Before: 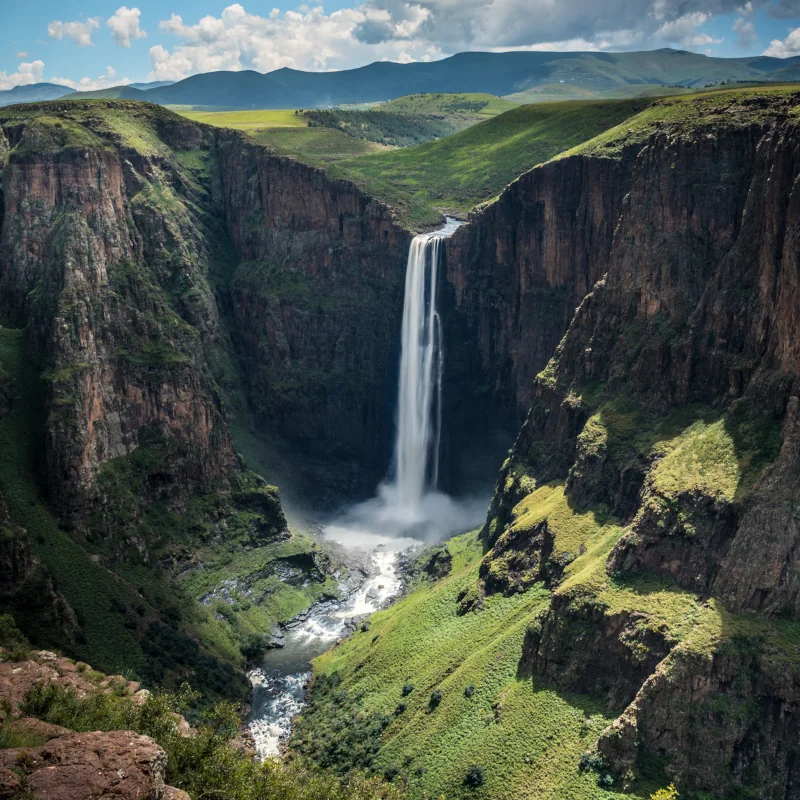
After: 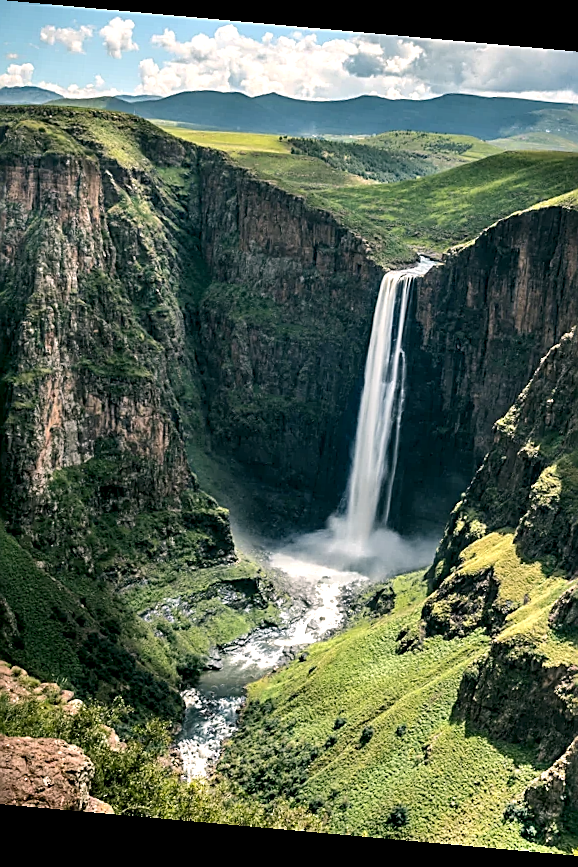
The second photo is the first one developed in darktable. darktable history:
crop and rotate: left 8.786%, right 24.548%
exposure: exposure 0.197 EV, compensate highlight preservation false
rotate and perspective: rotation 5.12°, automatic cropping off
sharpen: amount 0.75
shadows and highlights: soften with gaussian
tone equalizer: -8 EV -1.84 EV, -7 EV -1.16 EV, -6 EV -1.62 EV, smoothing diameter 25%, edges refinement/feathering 10, preserve details guided filter
color correction: highlights a* 4.02, highlights b* 4.98, shadows a* -7.55, shadows b* 4.98
local contrast: highlights 123%, shadows 126%, detail 140%, midtone range 0.254
